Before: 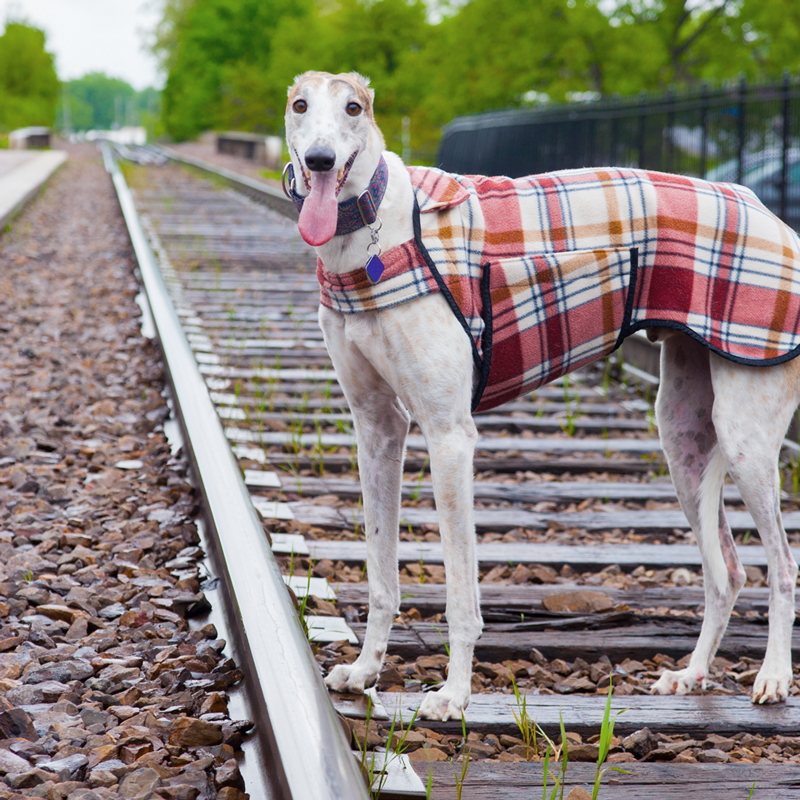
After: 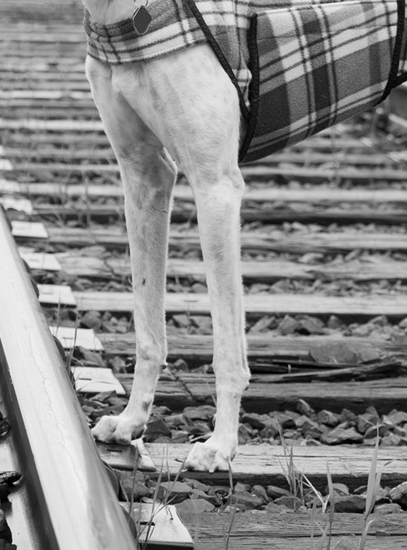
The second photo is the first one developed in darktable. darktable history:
crop and rotate: left 29.237%, top 31.152%, right 19.807%
monochrome: on, module defaults
color correction: highlights a* -9.35, highlights b* -23.15
